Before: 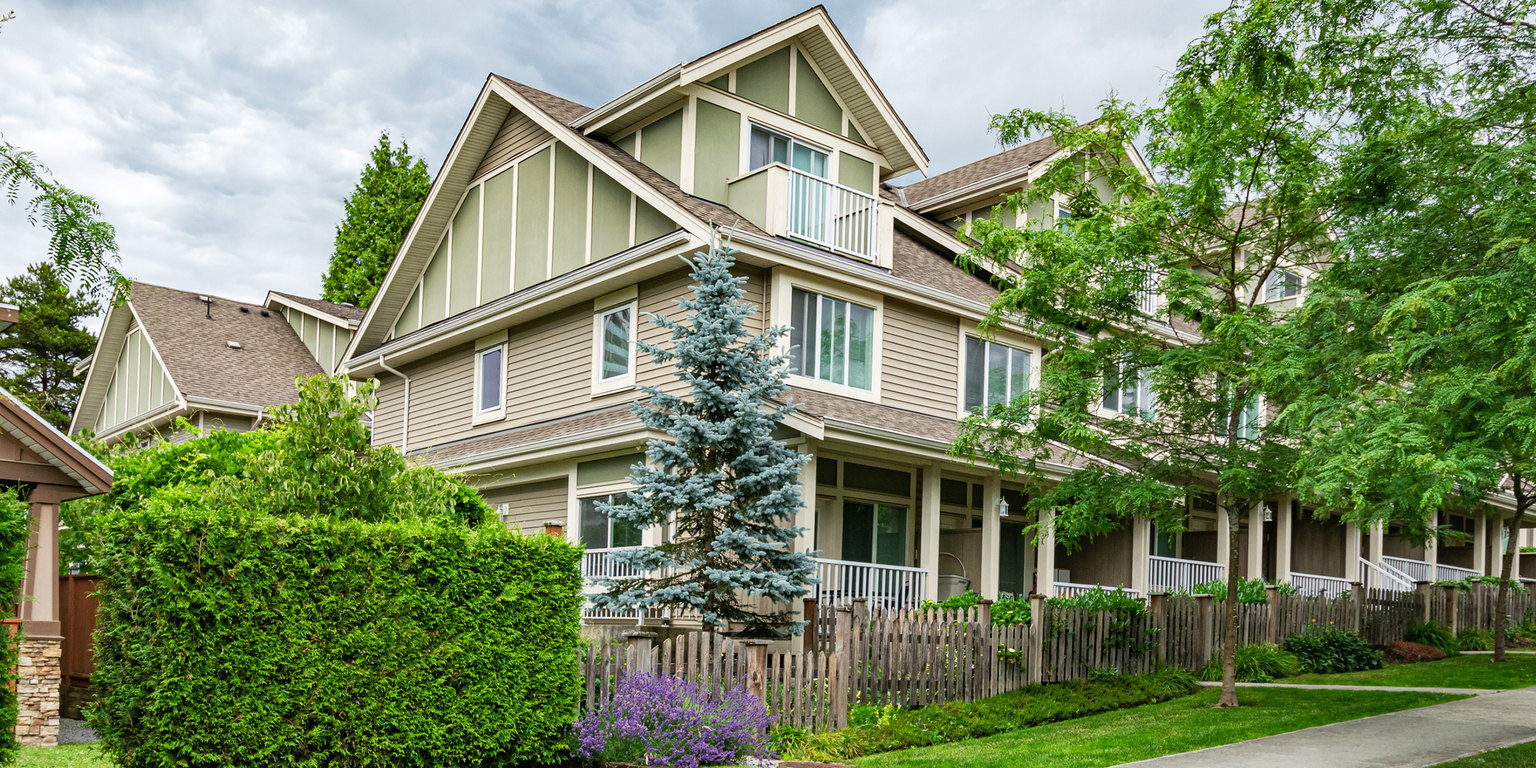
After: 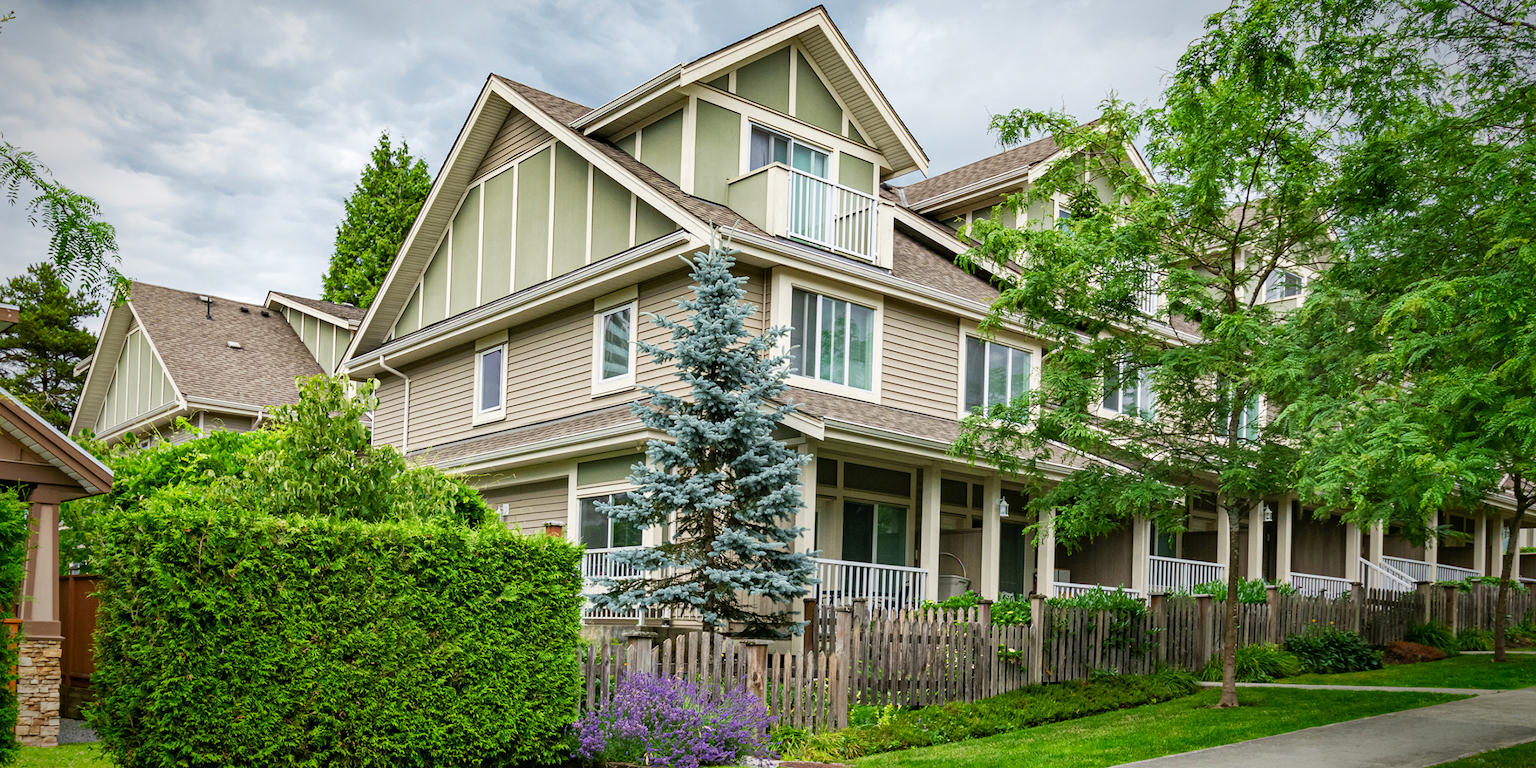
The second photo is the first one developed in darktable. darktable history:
vignetting: fall-off start 70.04%, saturation 0.384, width/height ratio 1.333, unbound false
